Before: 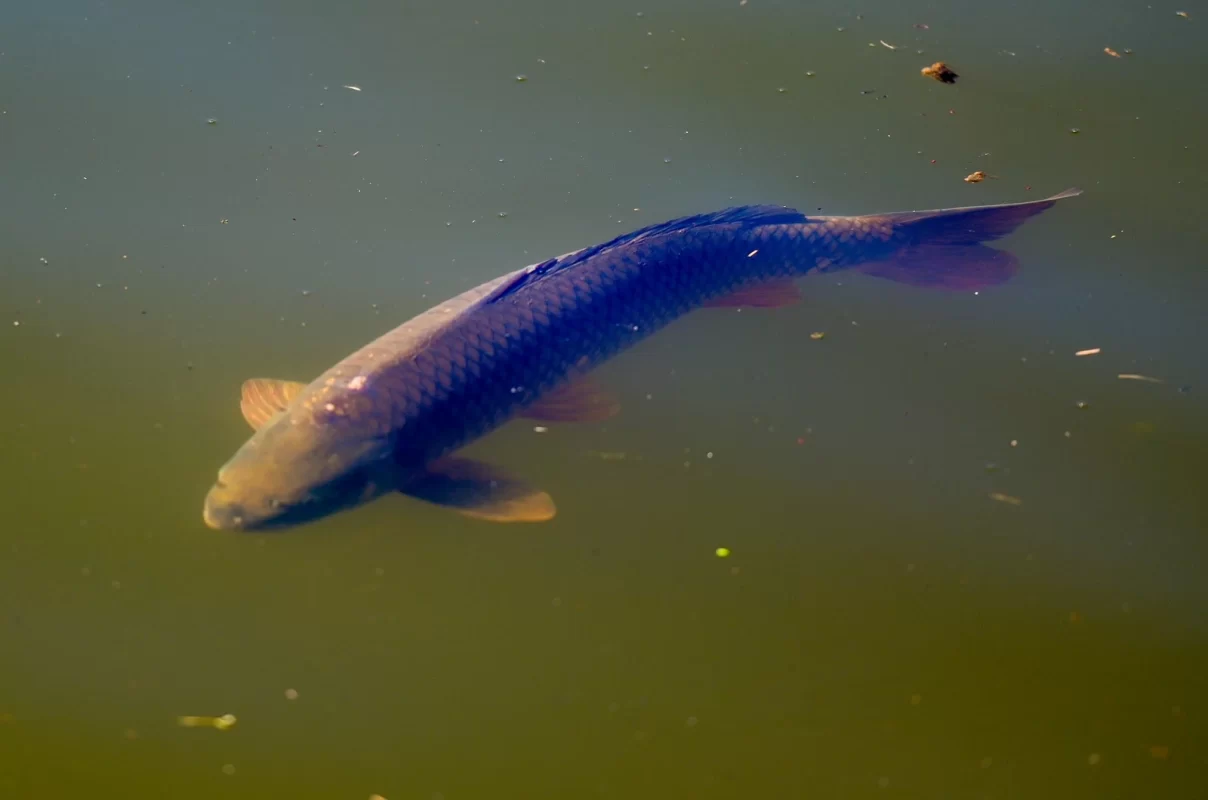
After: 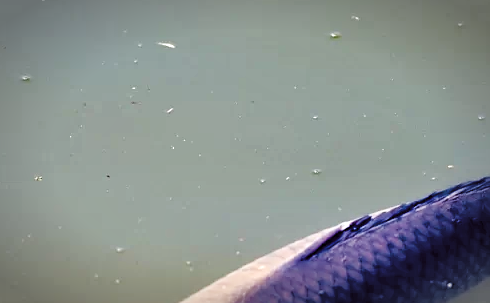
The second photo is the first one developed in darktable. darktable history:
tone equalizer: -7 EV 0.15 EV, -6 EV 0.6 EV, -5 EV 1.15 EV, -4 EV 1.33 EV, -3 EV 1.15 EV, -2 EV 0.6 EV, -1 EV 0.15 EV, mask exposure compensation -0.5 EV
crop: left 15.452%, top 5.459%, right 43.956%, bottom 56.62%
sharpen: amount 0.2
color balance rgb: perceptual saturation grading › global saturation 20%, perceptual saturation grading › highlights -50%, perceptual saturation grading › shadows 30%, perceptual brilliance grading › global brilliance 10%, perceptual brilliance grading › shadows 15%
filmic rgb: hardness 4.17
exposure: black level correction 0.001, exposure 1 EV, compensate highlight preservation false
levels: levels [0.101, 0.578, 0.953]
vignetting: automatic ratio true
